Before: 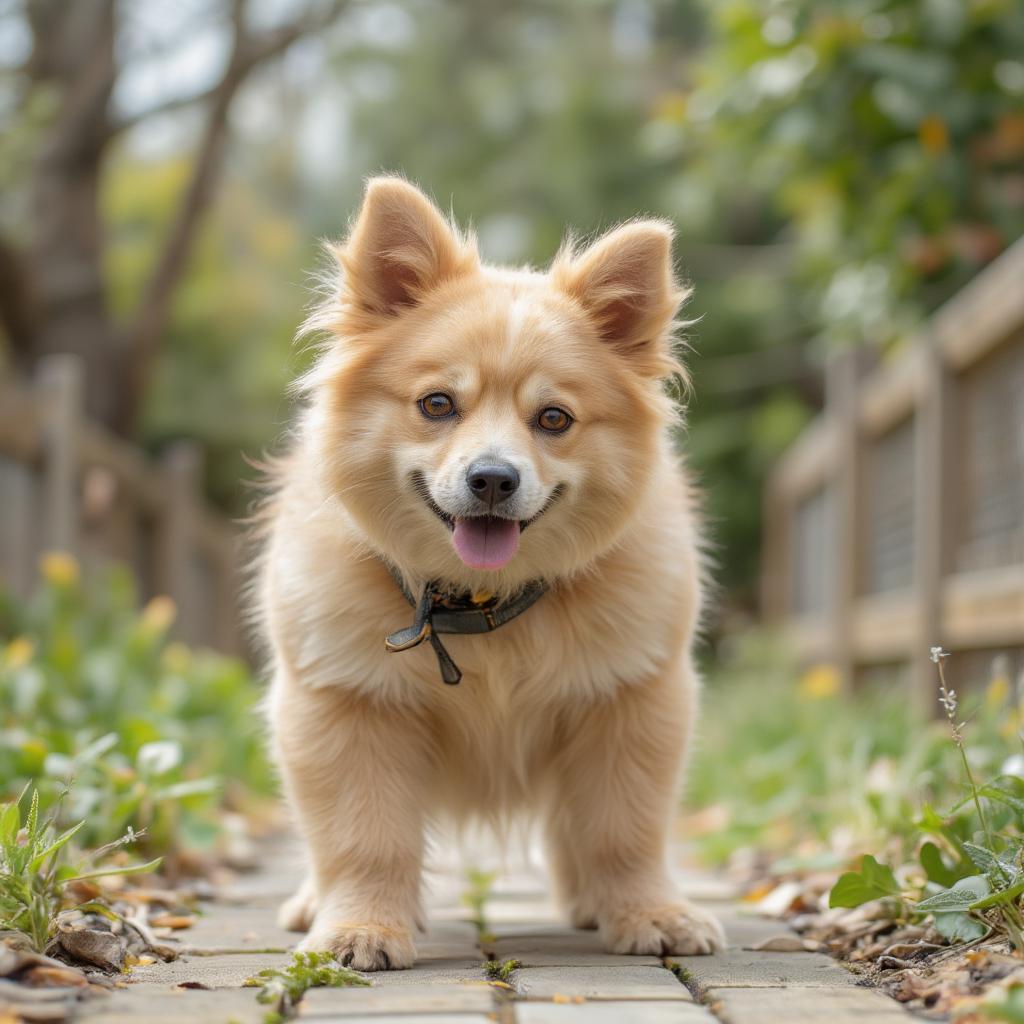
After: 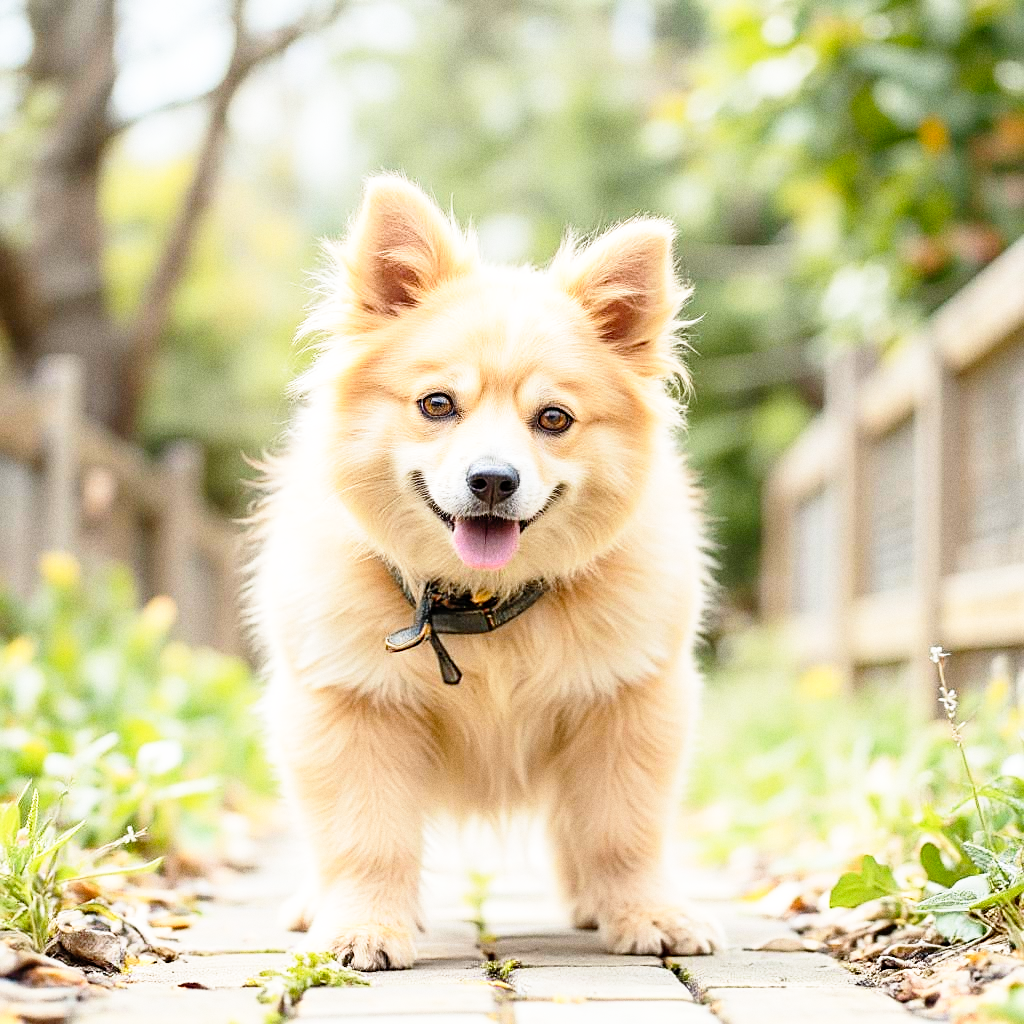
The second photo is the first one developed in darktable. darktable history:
grain: on, module defaults
sharpen: on, module defaults
shadows and highlights: shadows 0, highlights 40
base curve: curves: ch0 [(0, 0) (0.012, 0.01) (0.073, 0.168) (0.31, 0.711) (0.645, 0.957) (1, 1)], preserve colors none
